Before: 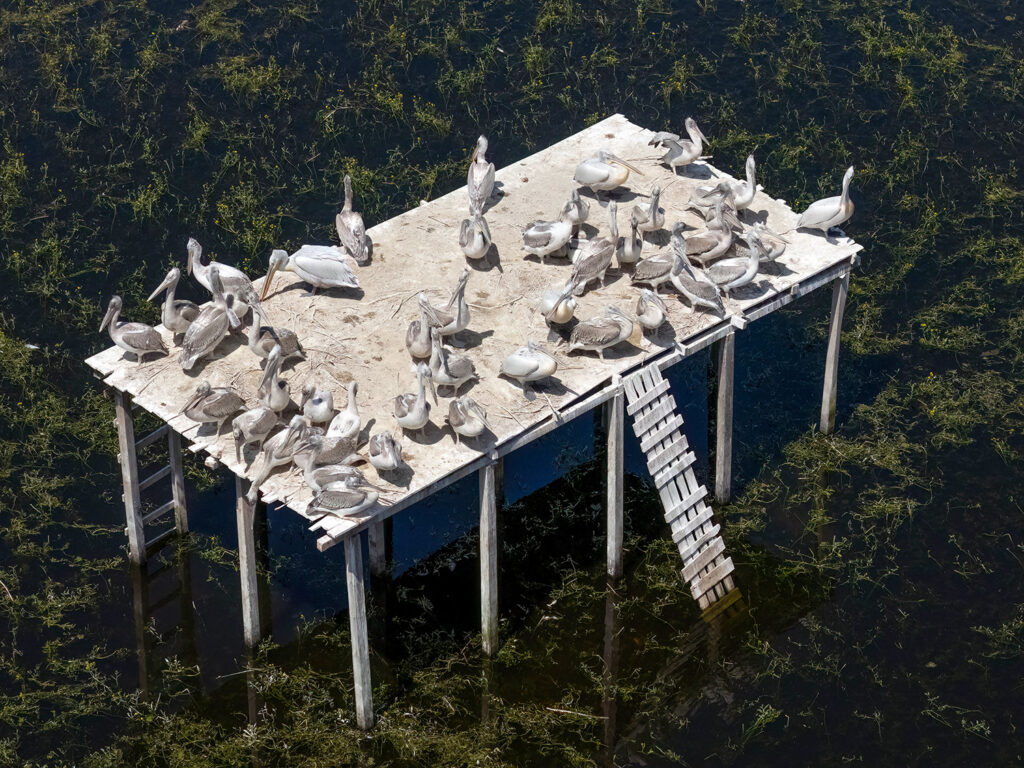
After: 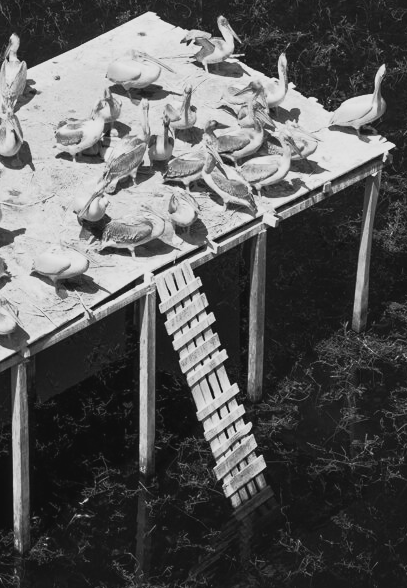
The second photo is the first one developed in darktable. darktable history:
tone curve: curves: ch0 [(0, 0.045) (0.155, 0.169) (0.46, 0.466) (0.751, 0.788) (1, 0.961)]; ch1 [(0, 0) (0.43, 0.408) (0.472, 0.469) (0.505, 0.503) (0.553, 0.555) (0.592, 0.581) (1, 1)]; ch2 [(0, 0) (0.505, 0.495) (0.579, 0.569) (1, 1)], color space Lab, independent channels, preserve colors none
monochrome: a -74.22, b 78.2
base curve: curves: ch0 [(0, 0) (0.257, 0.25) (0.482, 0.586) (0.757, 0.871) (1, 1)]
crop: left 45.721%, top 13.393%, right 14.118%, bottom 10.01%
